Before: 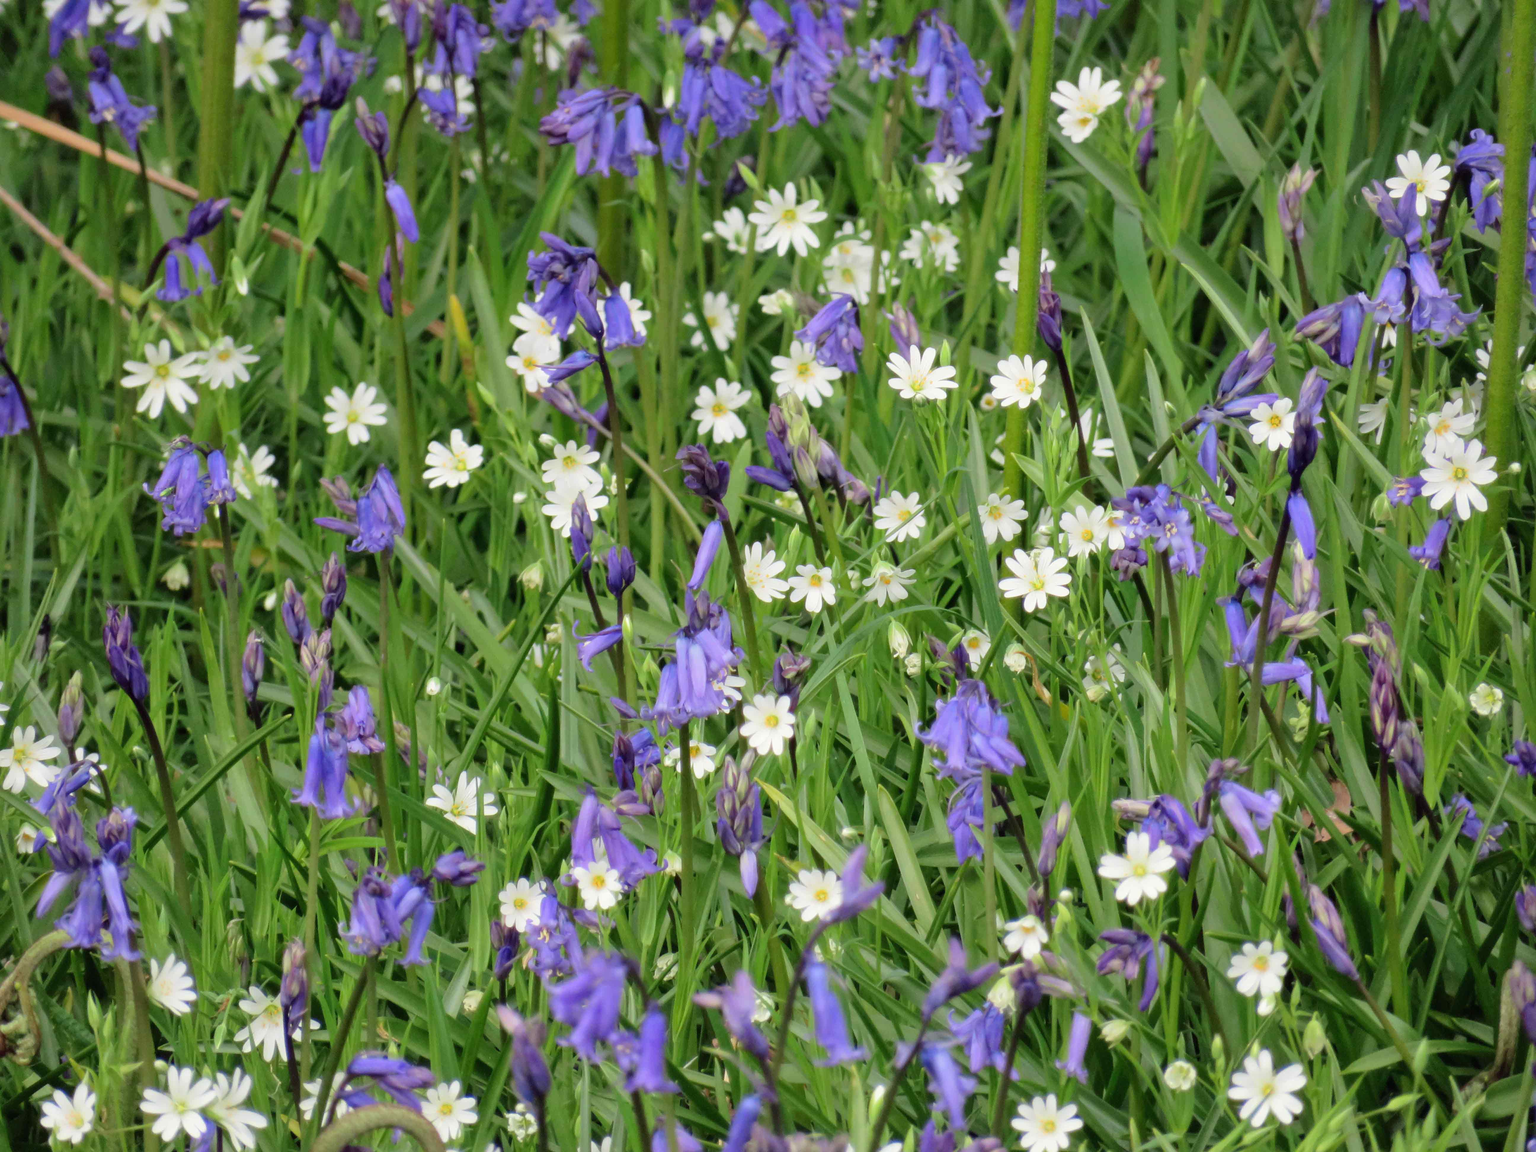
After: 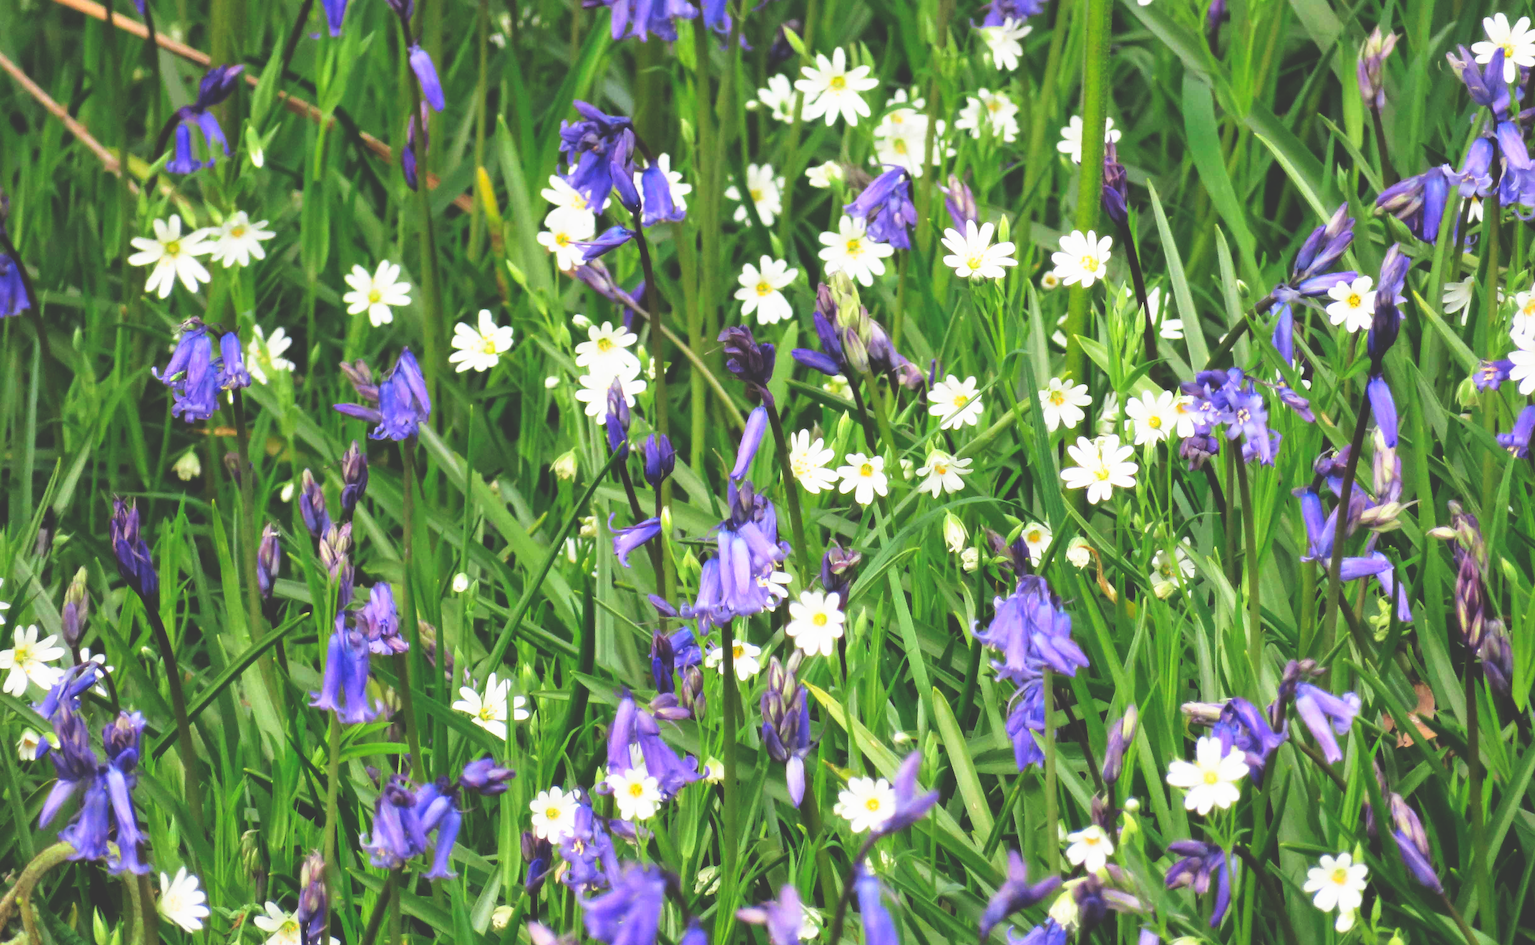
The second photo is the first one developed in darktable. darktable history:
base curve: curves: ch0 [(0, 0.036) (0.007, 0.037) (0.604, 0.887) (1, 1)], preserve colors none
crop and rotate: angle 0.026°, top 11.972%, right 5.786%, bottom 10.705%
